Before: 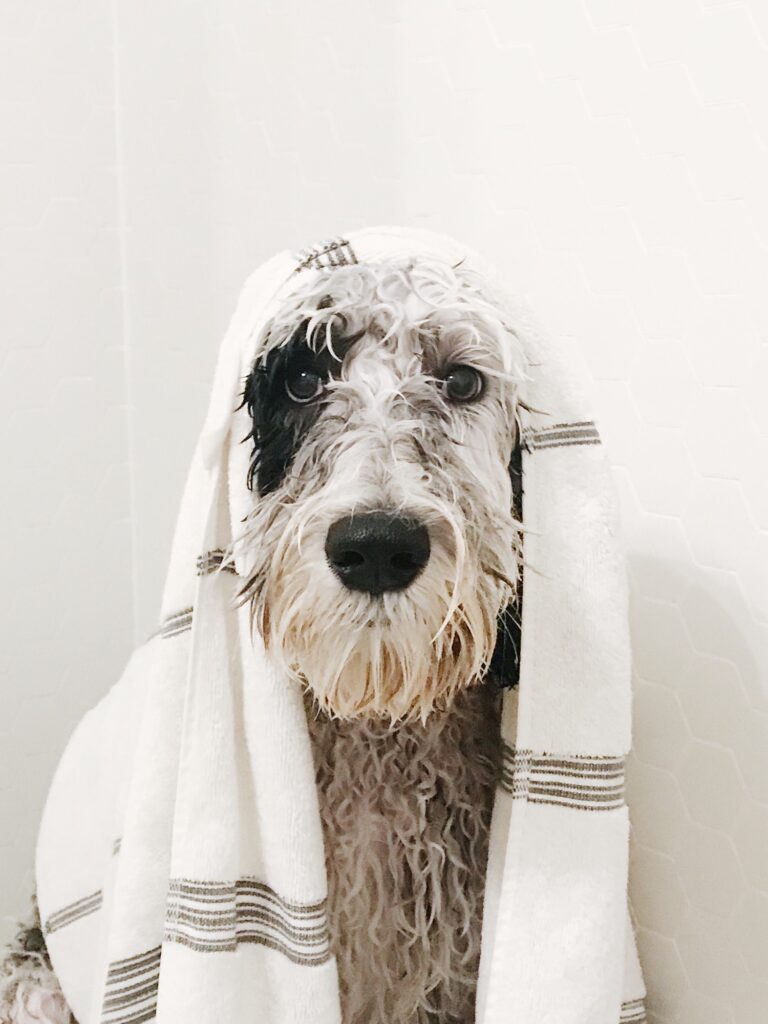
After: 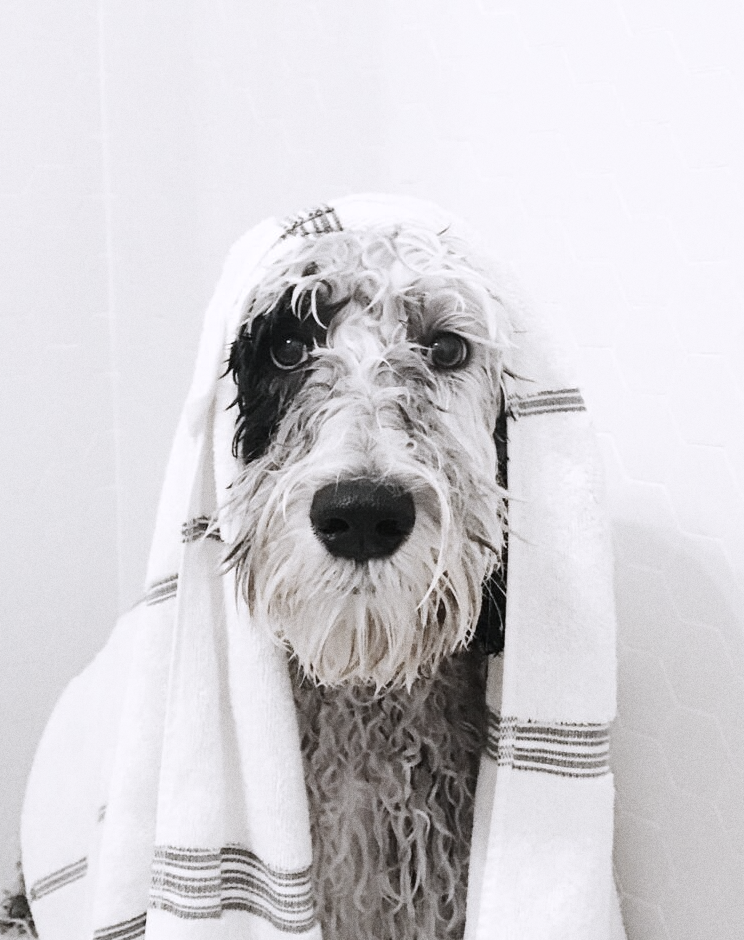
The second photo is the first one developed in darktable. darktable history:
color correction: saturation 0.5
grain: coarseness 0.09 ISO
crop: left 1.964%, top 3.251%, right 1.122%, bottom 4.933%
white balance: red 1.004, blue 1.096
contrast brightness saturation: contrast 0.1, saturation -0.36
